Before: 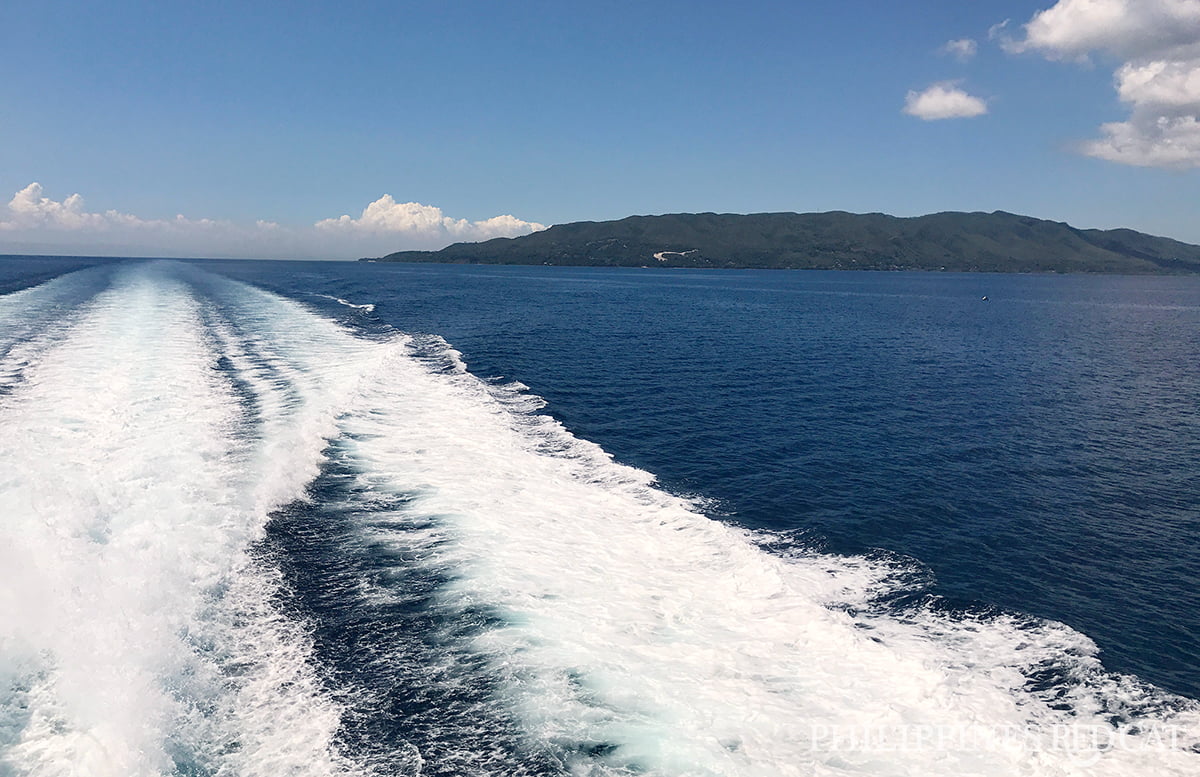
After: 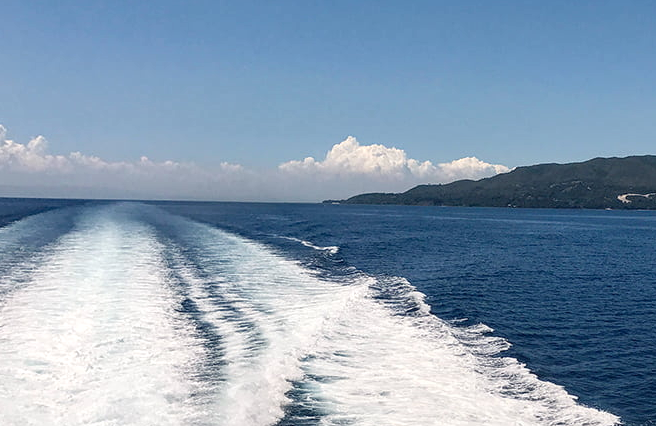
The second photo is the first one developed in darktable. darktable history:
crop and rotate: left 3.047%, top 7.509%, right 42.236%, bottom 37.598%
local contrast: detail 130%
